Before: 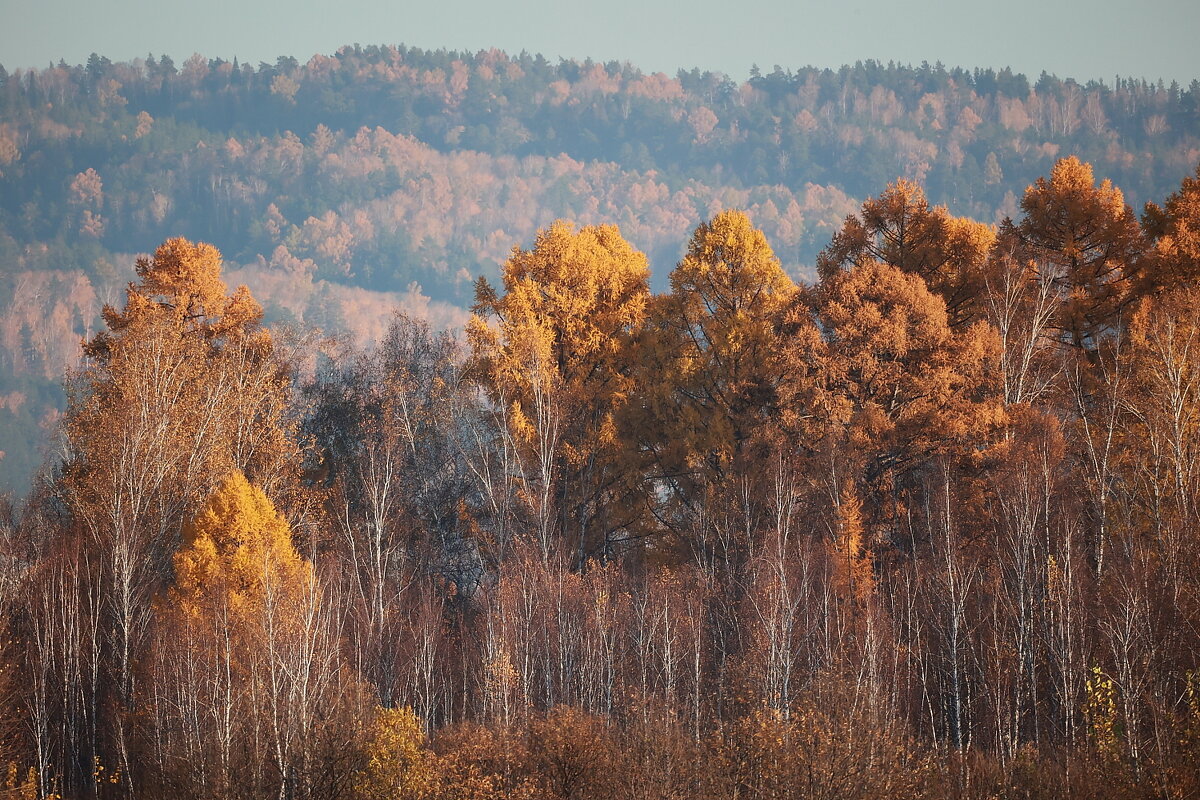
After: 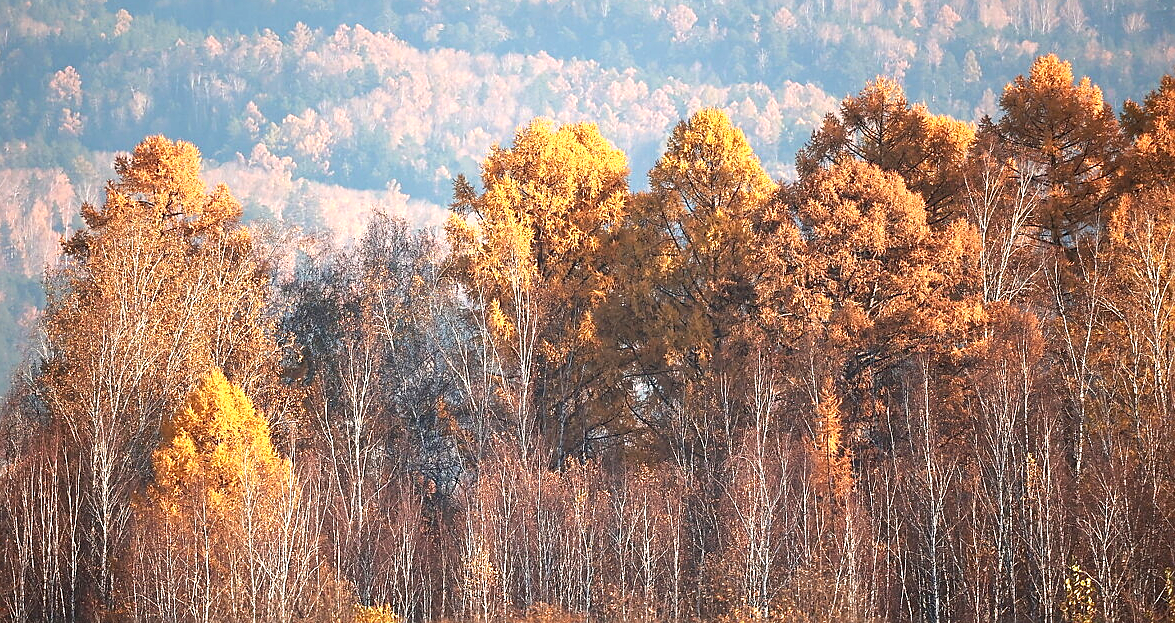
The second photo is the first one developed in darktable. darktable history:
exposure: exposure 1 EV, compensate highlight preservation false
sharpen: amount 0.478
crop and rotate: left 1.814%, top 12.818%, right 0.25%, bottom 9.225%
